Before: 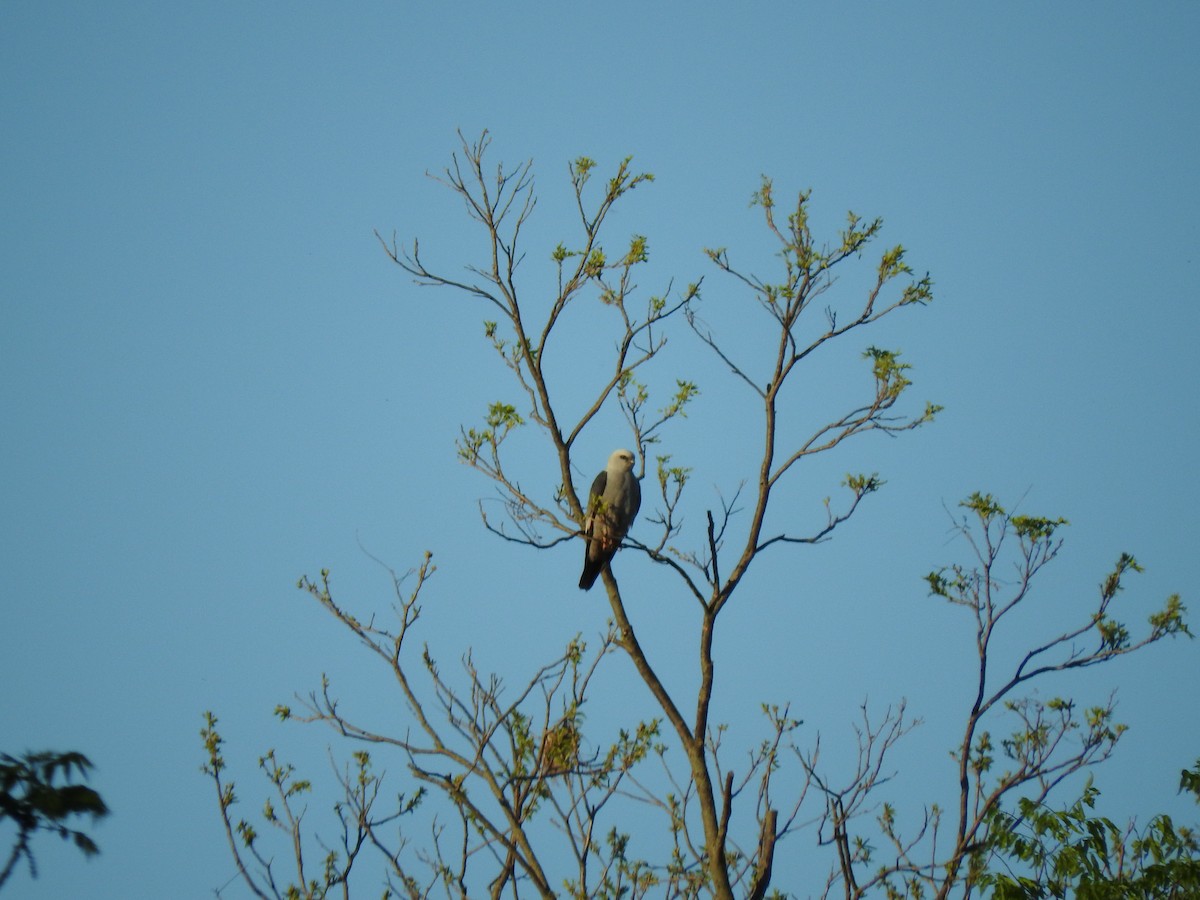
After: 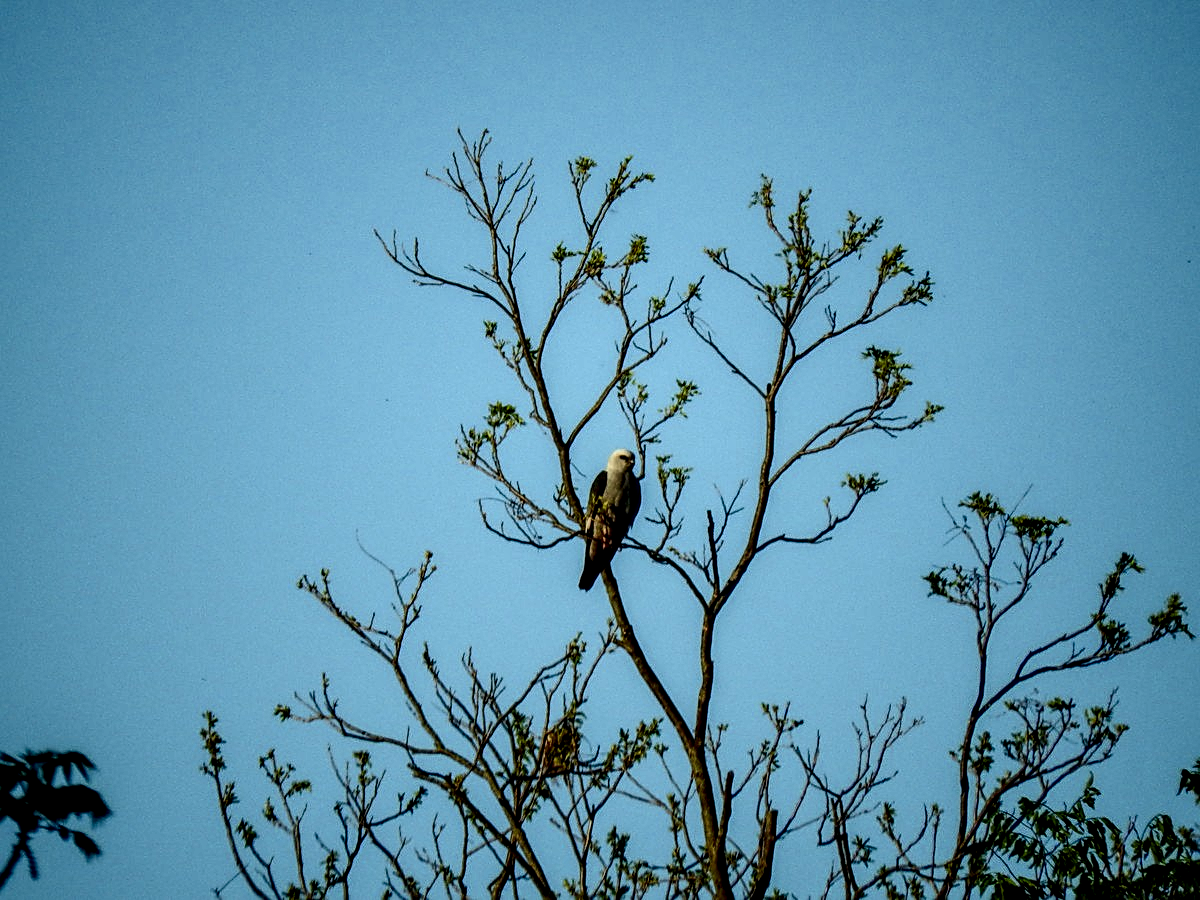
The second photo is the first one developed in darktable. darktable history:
contrast brightness saturation: contrast 0.316, brightness -0.085, saturation 0.173
local contrast: highlights 17%, detail 187%
sharpen: on, module defaults
